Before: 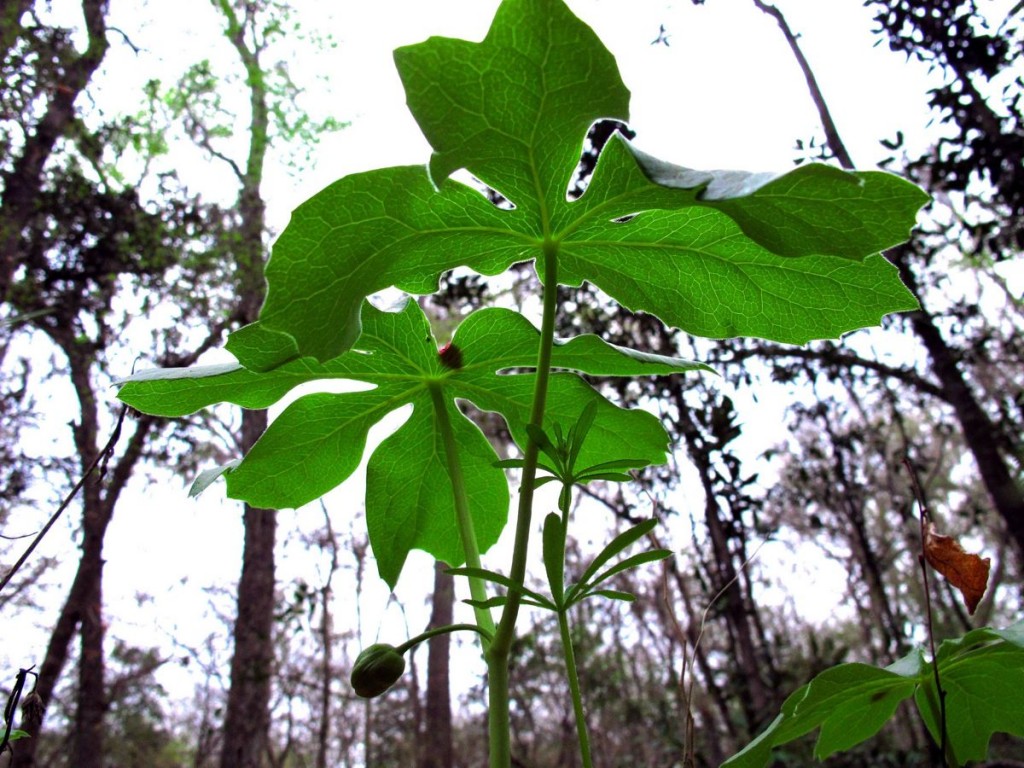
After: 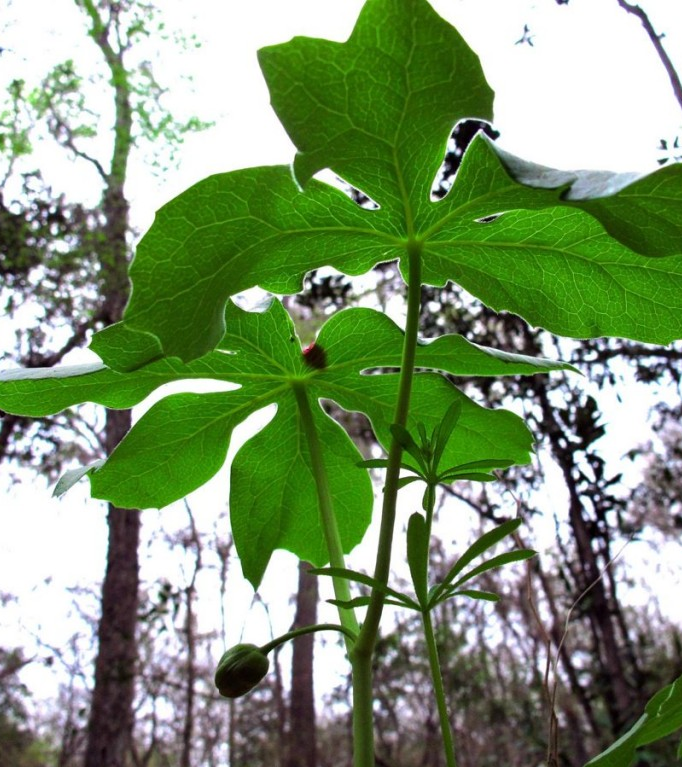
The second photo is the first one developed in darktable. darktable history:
crop and rotate: left 13.351%, right 20.001%
